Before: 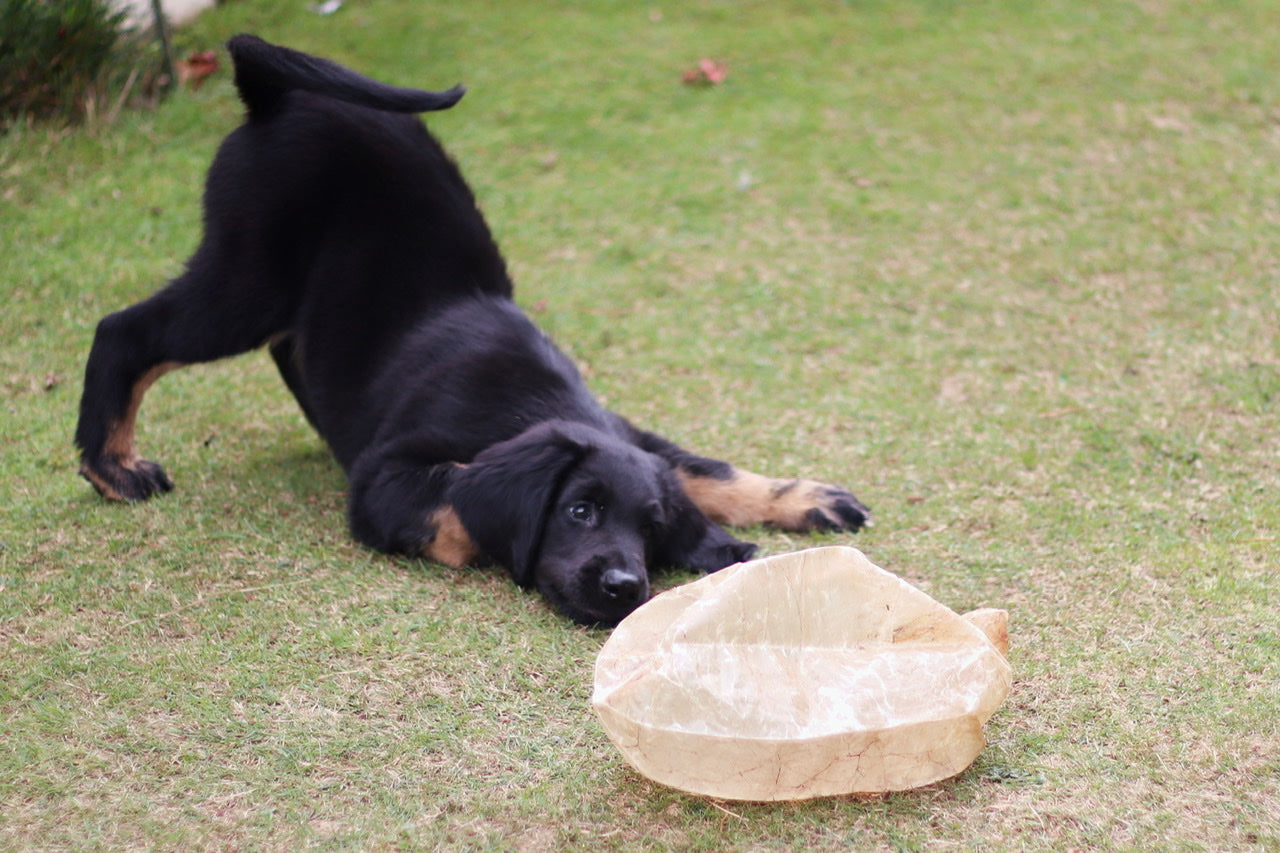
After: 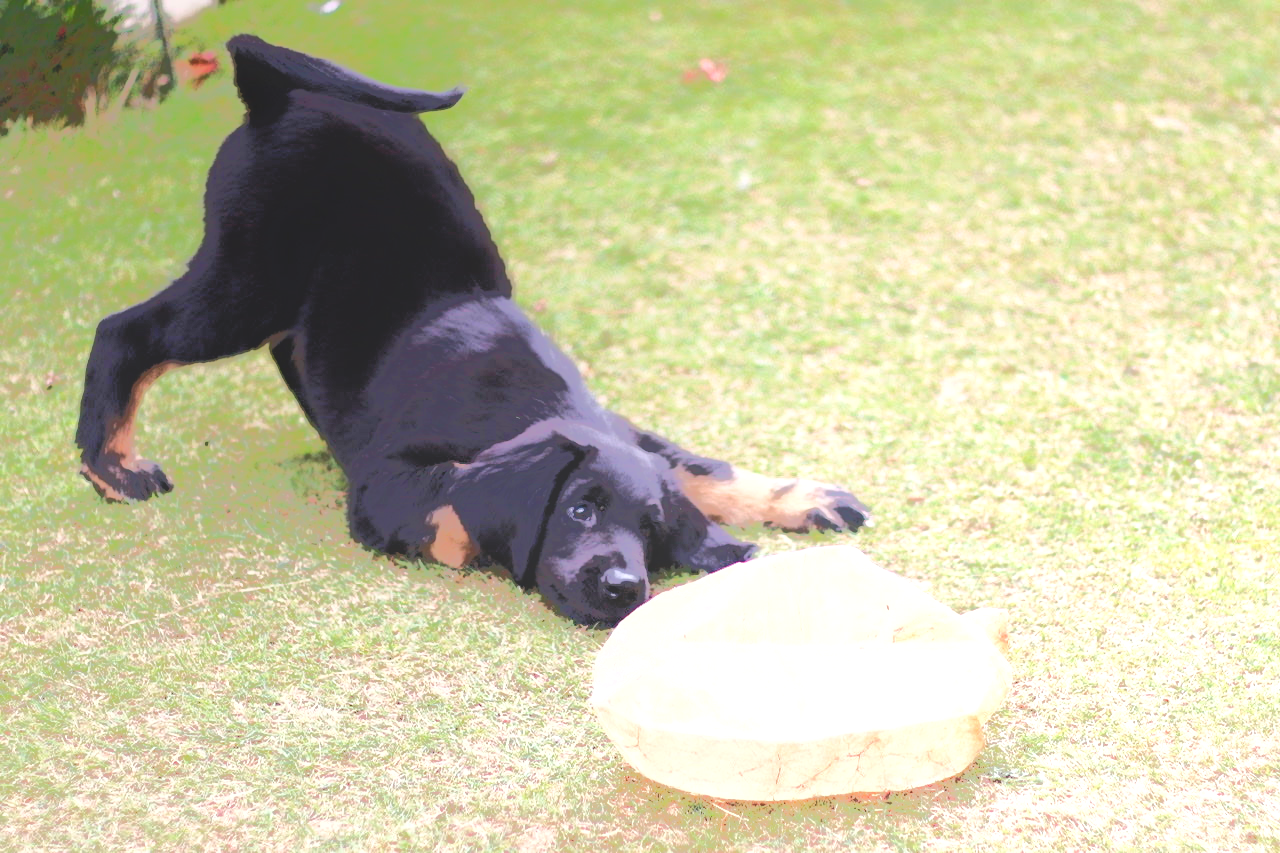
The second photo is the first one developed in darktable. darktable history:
local contrast: detail 69%
exposure: exposure 1 EV, compensate highlight preservation false
tone equalizer: -7 EV -0.629 EV, -6 EV 1.02 EV, -5 EV -0.427 EV, -4 EV 0.422 EV, -3 EV 0.423 EV, -2 EV 0.14 EV, -1 EV -0.135 EV, +0 EV -0.394 EV, edges refinement/feathering 500, mask exposure compensation -1.57 EV, preserve details no
tone curve: curves: ch0 [(0, 0) (0.037, 0.025) (0.131, 0.093) (0.275, 0.256) (0.497, 0.51) (0.617, 0.643) (0.704, 0.732) (0.813, 0.832) (0.911, 0.925) (0.997, 0.995)]; ch1 [(0, 0) (0.301, 0.3) (0.444, 0.45) (0.493, 0.495) (0.507, 0.503) (0.534, 0.533) (0.582, 0.58) (0.658, 0.693) (0.746, 0.77) (1, 1)]; ch2 [(0, 0) (0.246, 0.233) (0.36, 0.352) (0.415, 0.418) (0.476, 0.492) (0.502, 0.504) (0.525, 0.518) (0.539, 0.544) (0.586, 0.602) (0.634, 0.651) (0.706, 0.727) (0.853, 0.852) (1, 0.951)], preserve colors none
